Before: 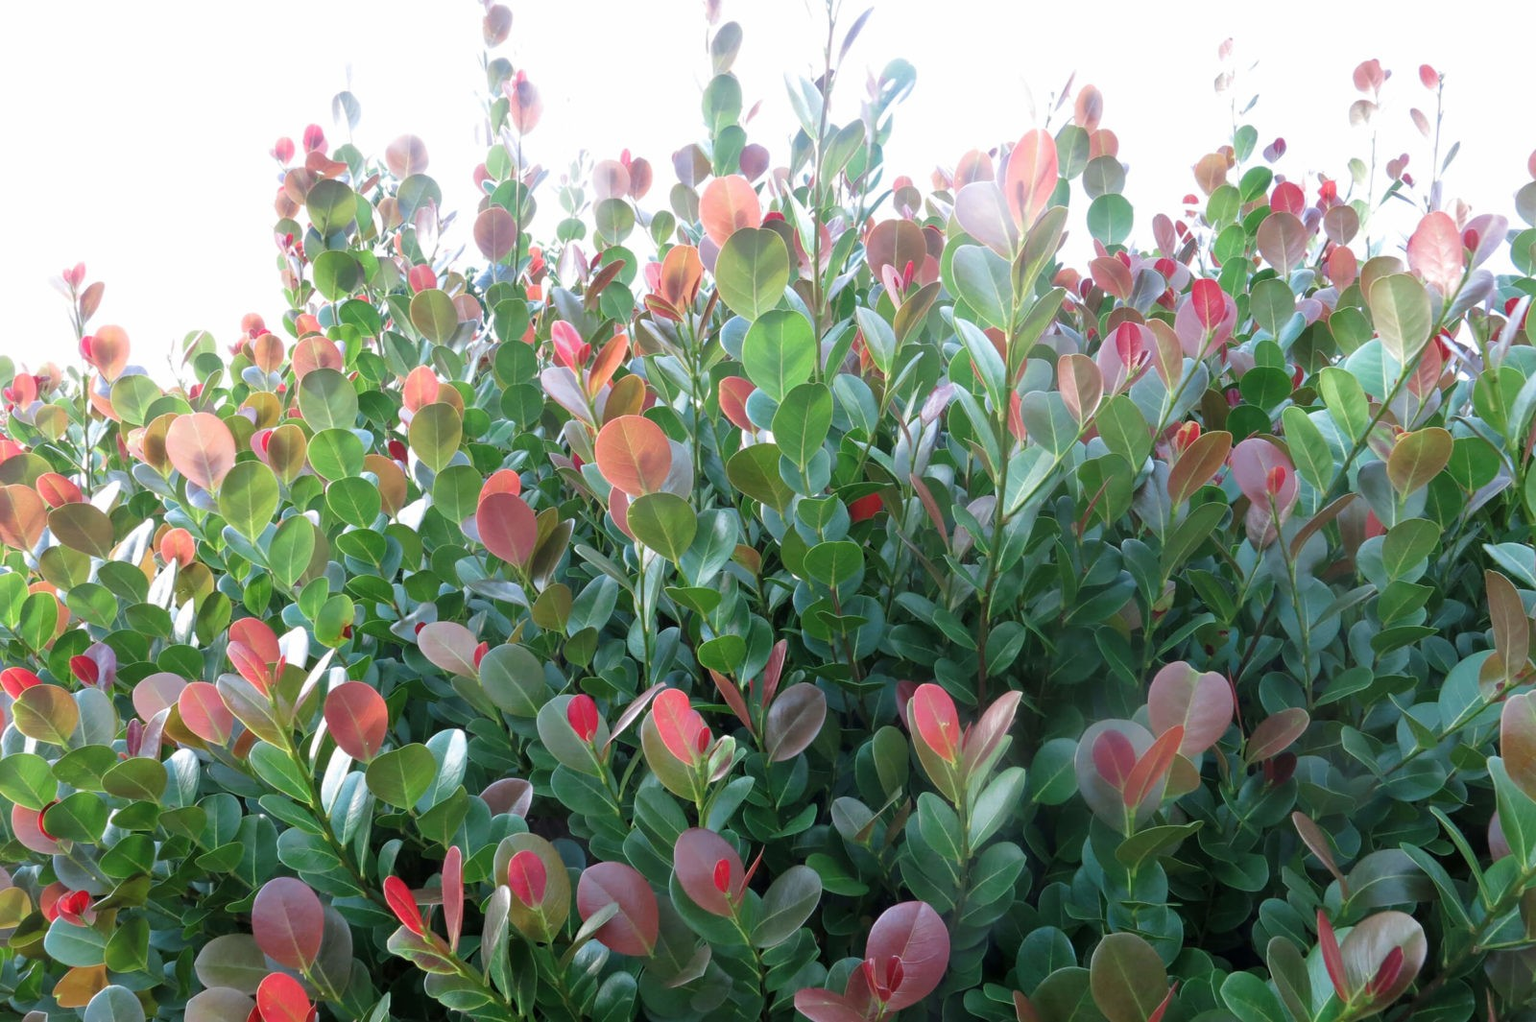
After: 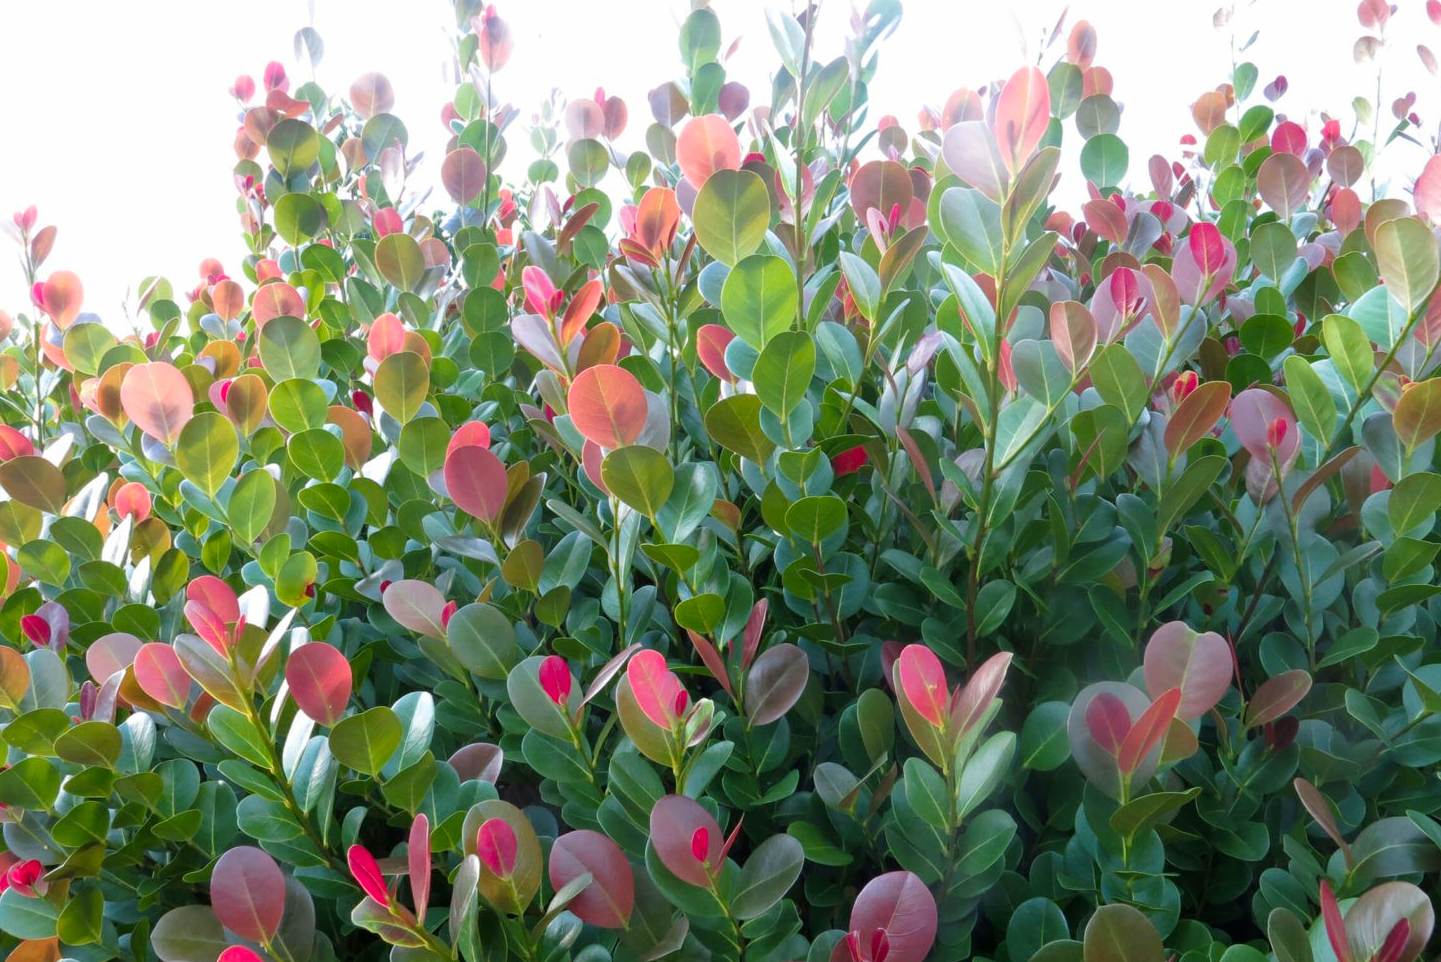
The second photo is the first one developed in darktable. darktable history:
color zones: curves: ch1 [(0.24, 0.634) (0.75, 0.5)]; ch2 [(0.253, 0.437) (0.745, 0.491)]
crop: left 3.26%, top 6.442%, right 6.618%, bottom 3.188%
